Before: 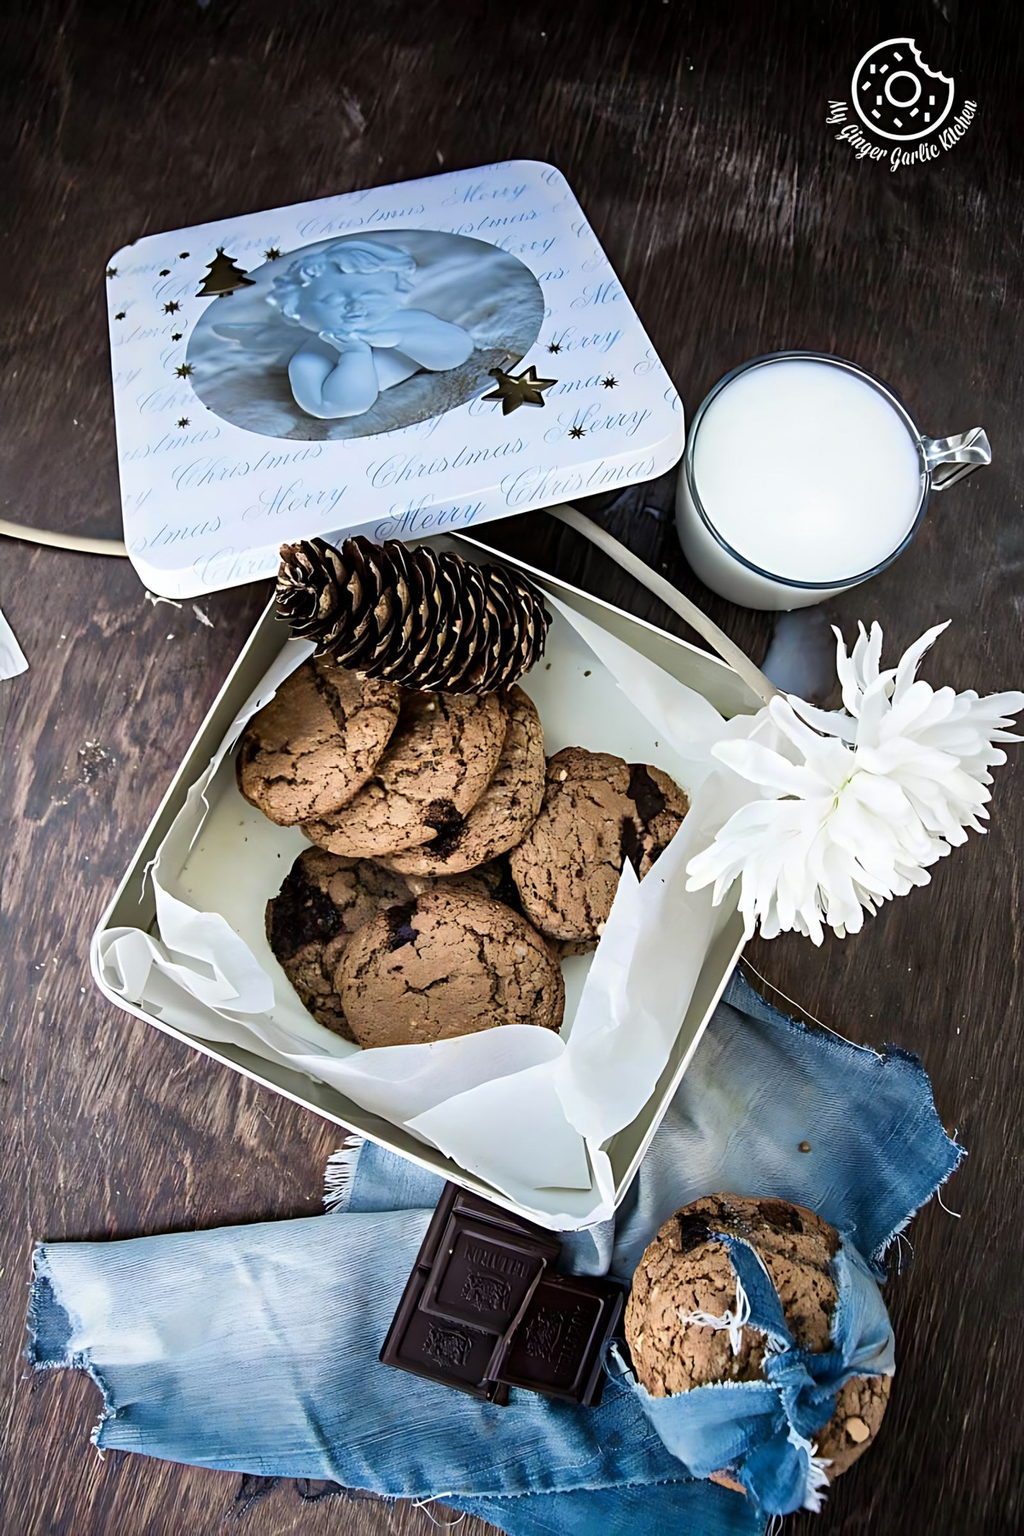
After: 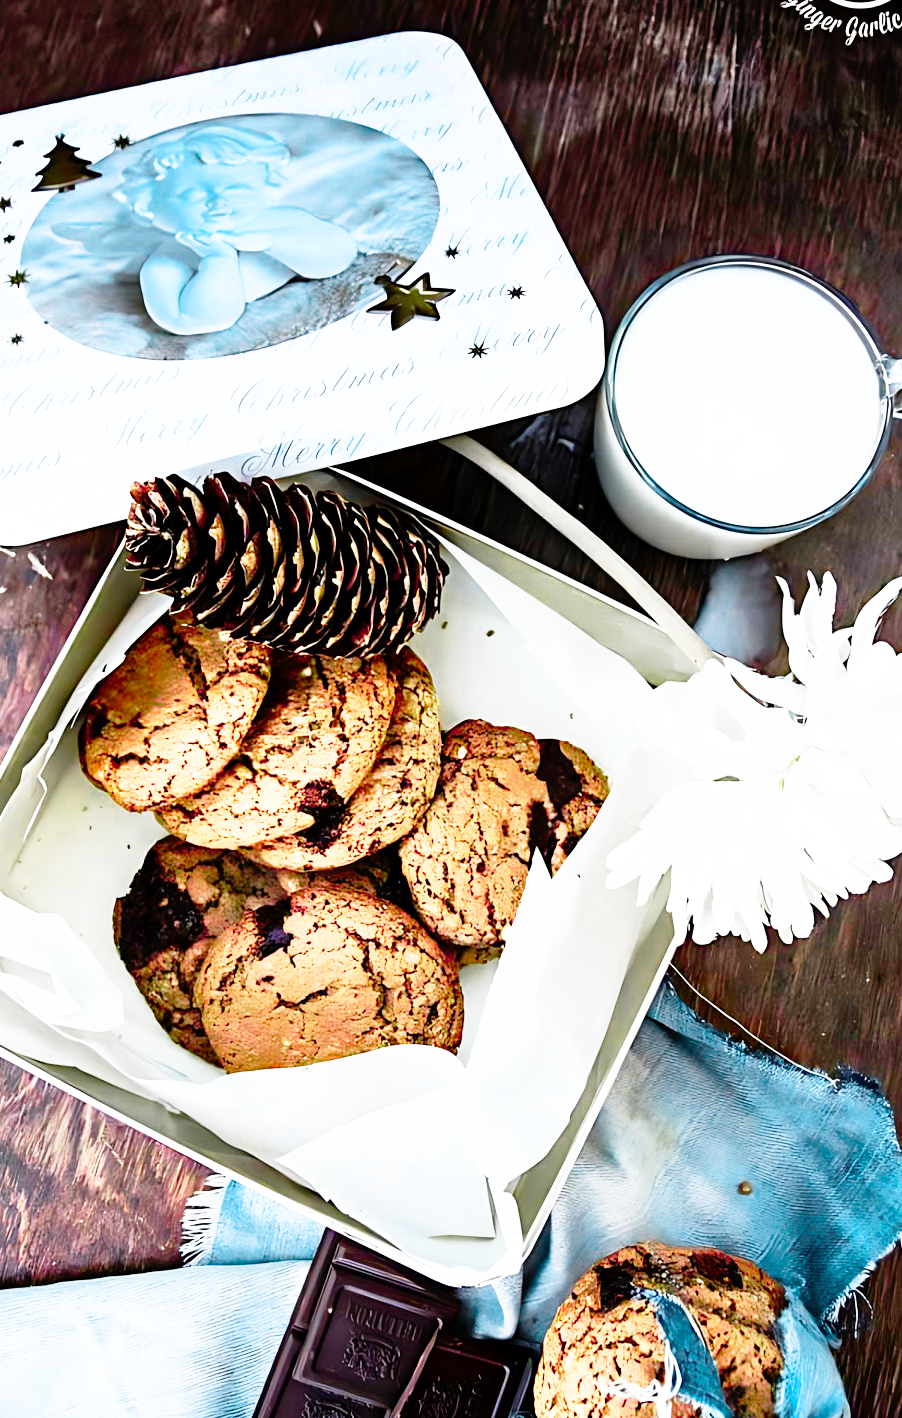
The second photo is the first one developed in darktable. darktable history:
color zones: curves: ch0 [(0, 0.533) (0.126, 0.533) (0.234, 0.533) (0.368, 0.357) (0.5, 0.5) (0.625, 0.5) (0.74, 0.637) (0.875, 0.5)]; ch1 [(0.004, 0.708) (0.129, 0.662) (0.25, 0.5) (0.375, 0.331) (0.496, 0.396) (0.625, 0.649) (0.739, 0.26) (0.875, 0.5) (1, 0.478)]; ch2 [(0, 0.409) (0.132, 0.403) (0.236, 0.558) (0.379, 0.448) (0.5, 0.5) (0.625, 0.5) (0.691, 0.39) (0.875, 0.5)]
crop: left 16.545%, top 8.691%, right 8.26%, bottom 12.482%
base curve: curves: ch0 [(0, 0) (0.012, 0.01) (0.073, 0.168) (0.31, 0.711) (0.645, 0.957) (1, 1)], preserve colors none
color balance rgb: perceptual saturation grading › global saturation 20%, perceptual saturation grading › highlights -25.746%, perceptual saturation grading › shadows 24.603%
